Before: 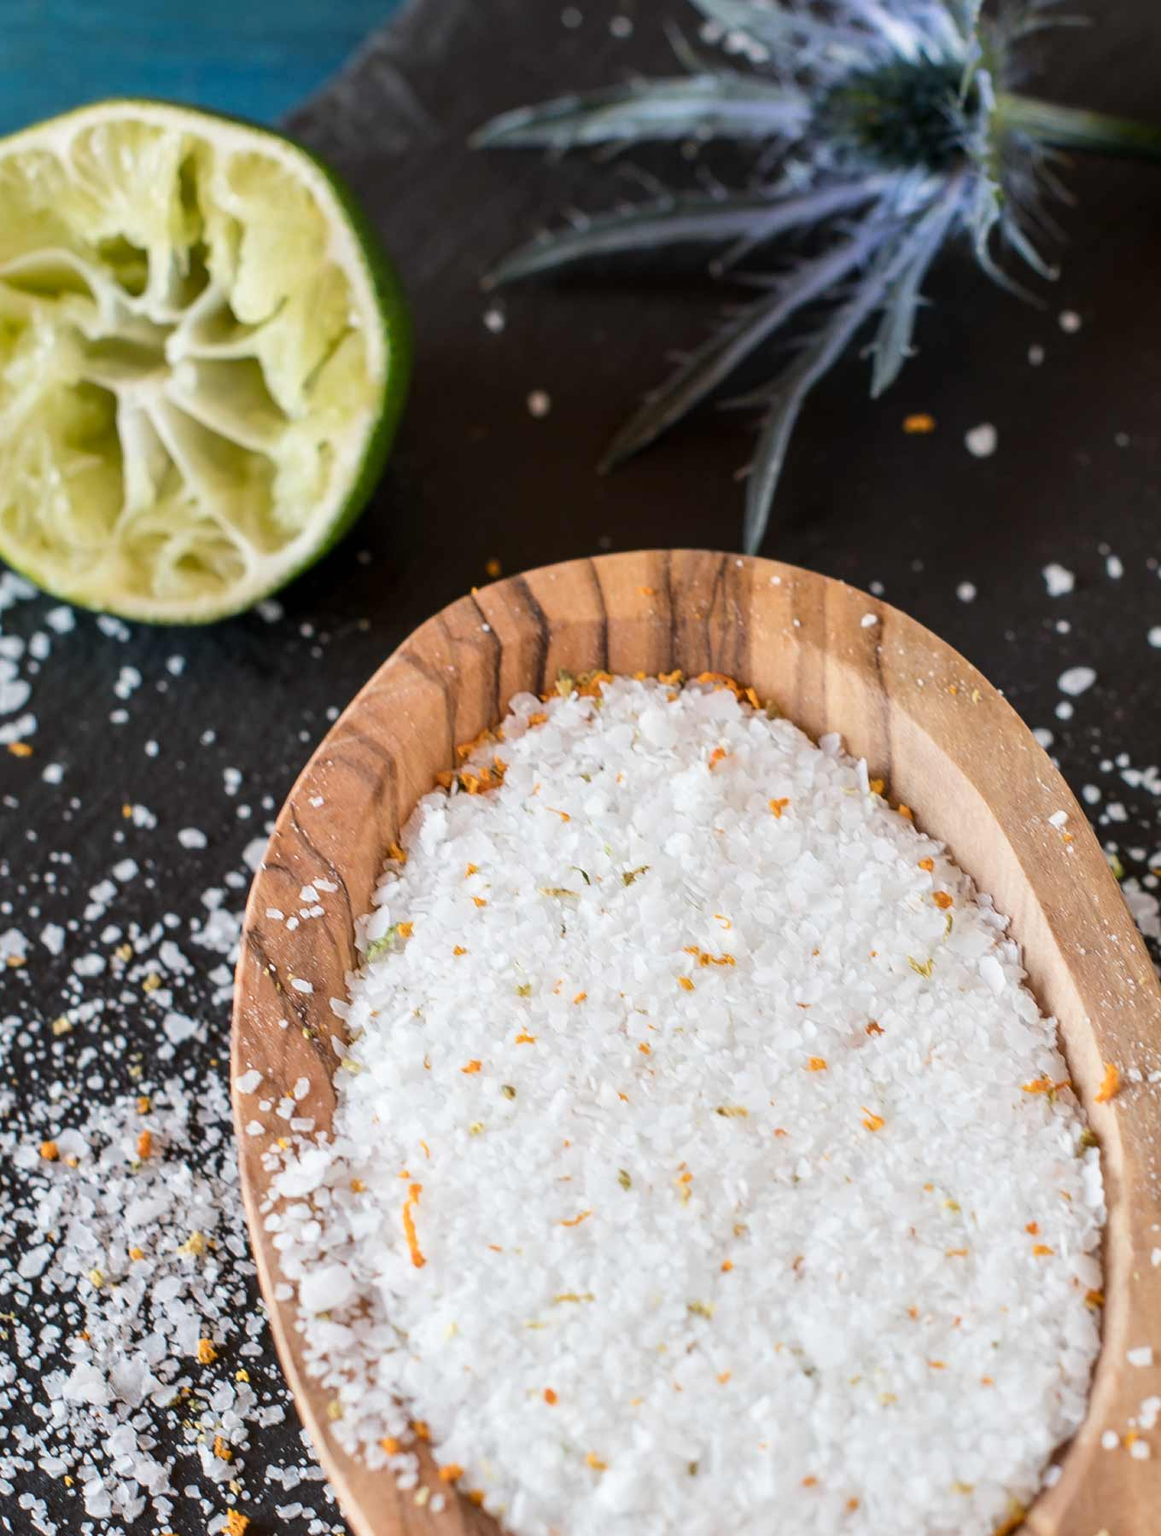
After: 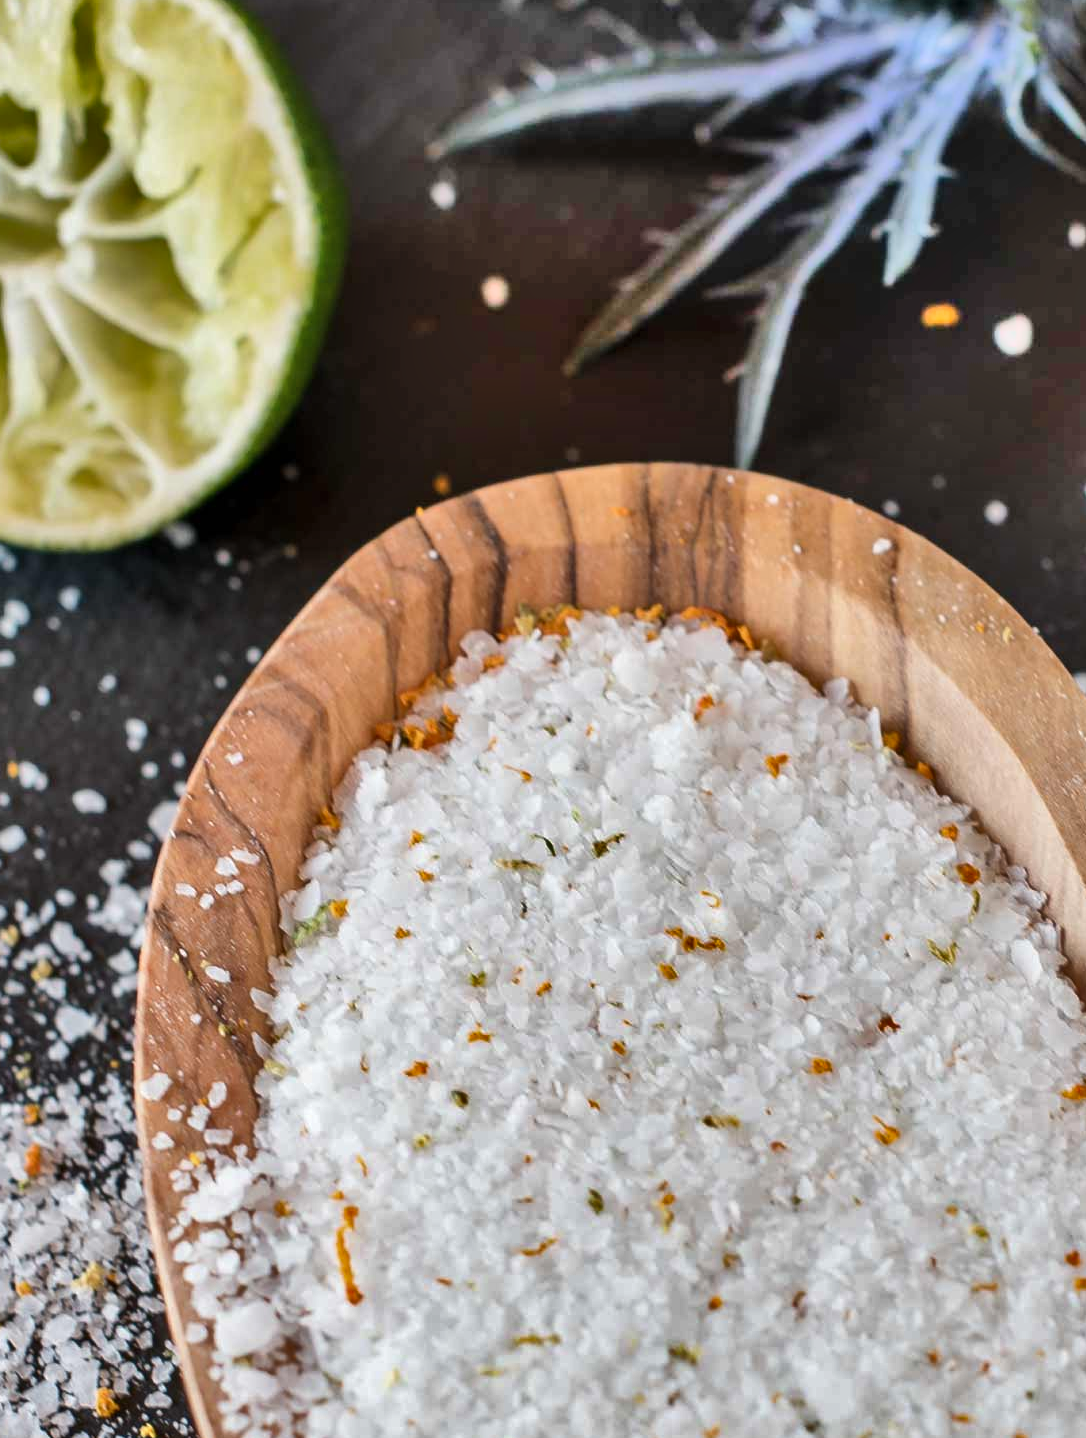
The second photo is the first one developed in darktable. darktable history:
shadows and highlights: shadows 75, highlights -60.85, soften with gaussian
crop and rotate: left 10.071%, top 10.071%, right 10.02%, bottom 10.02%
